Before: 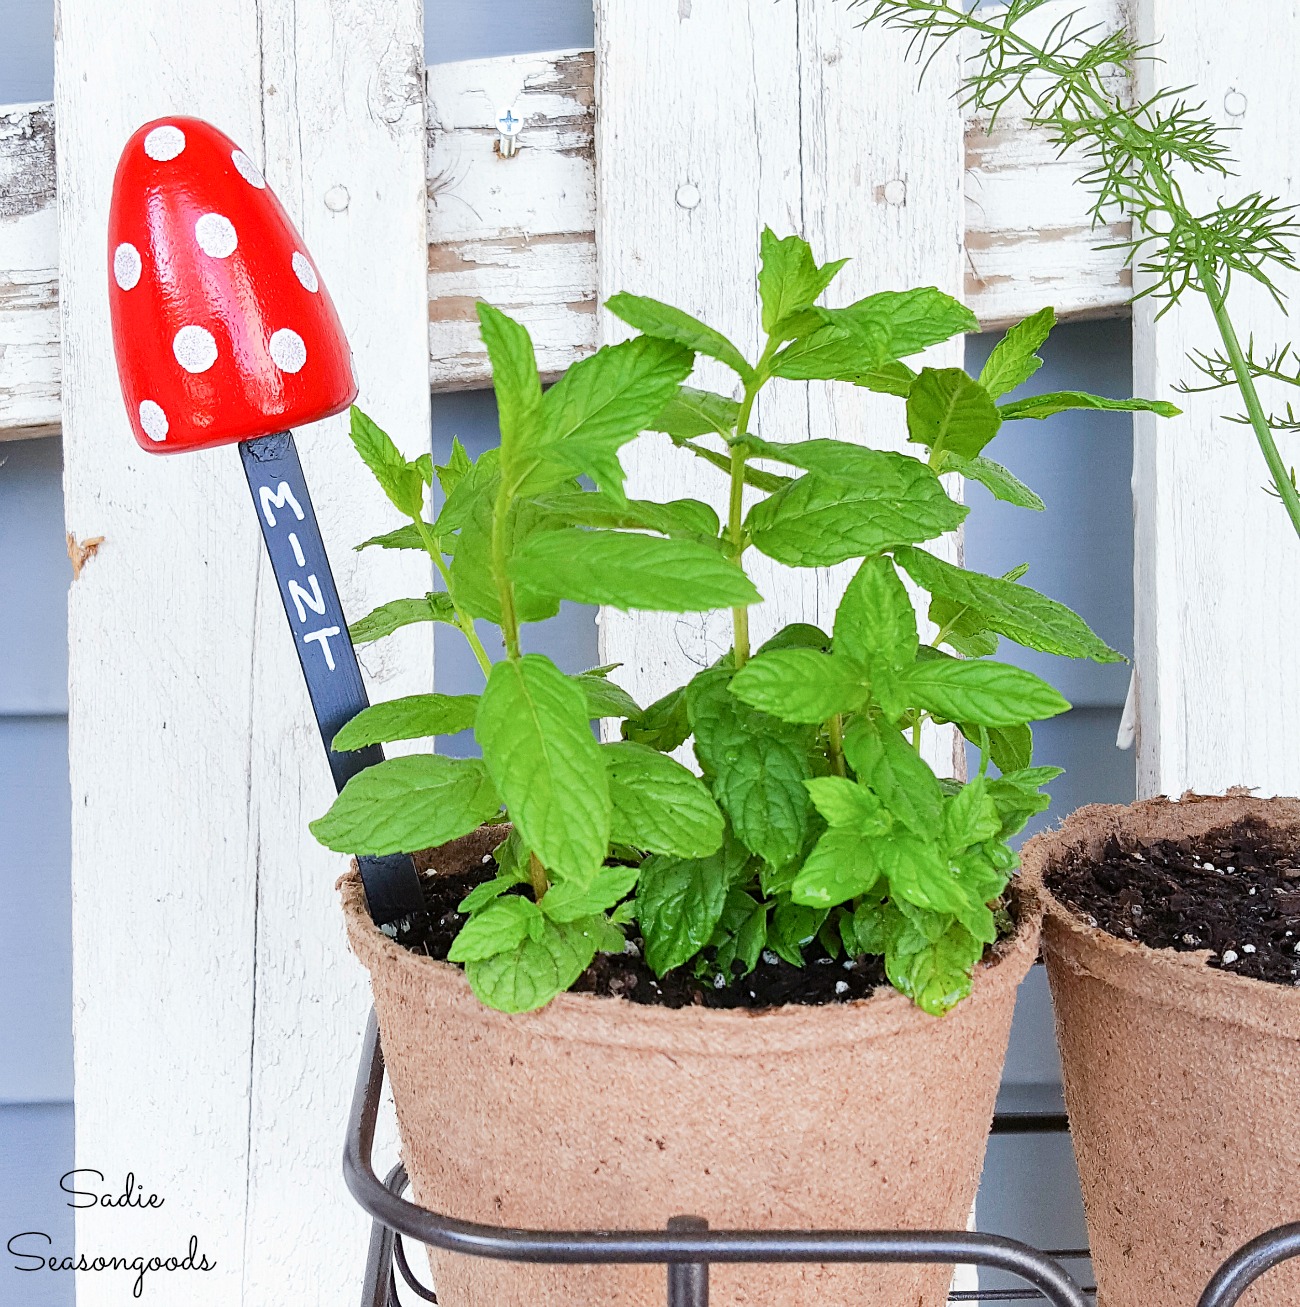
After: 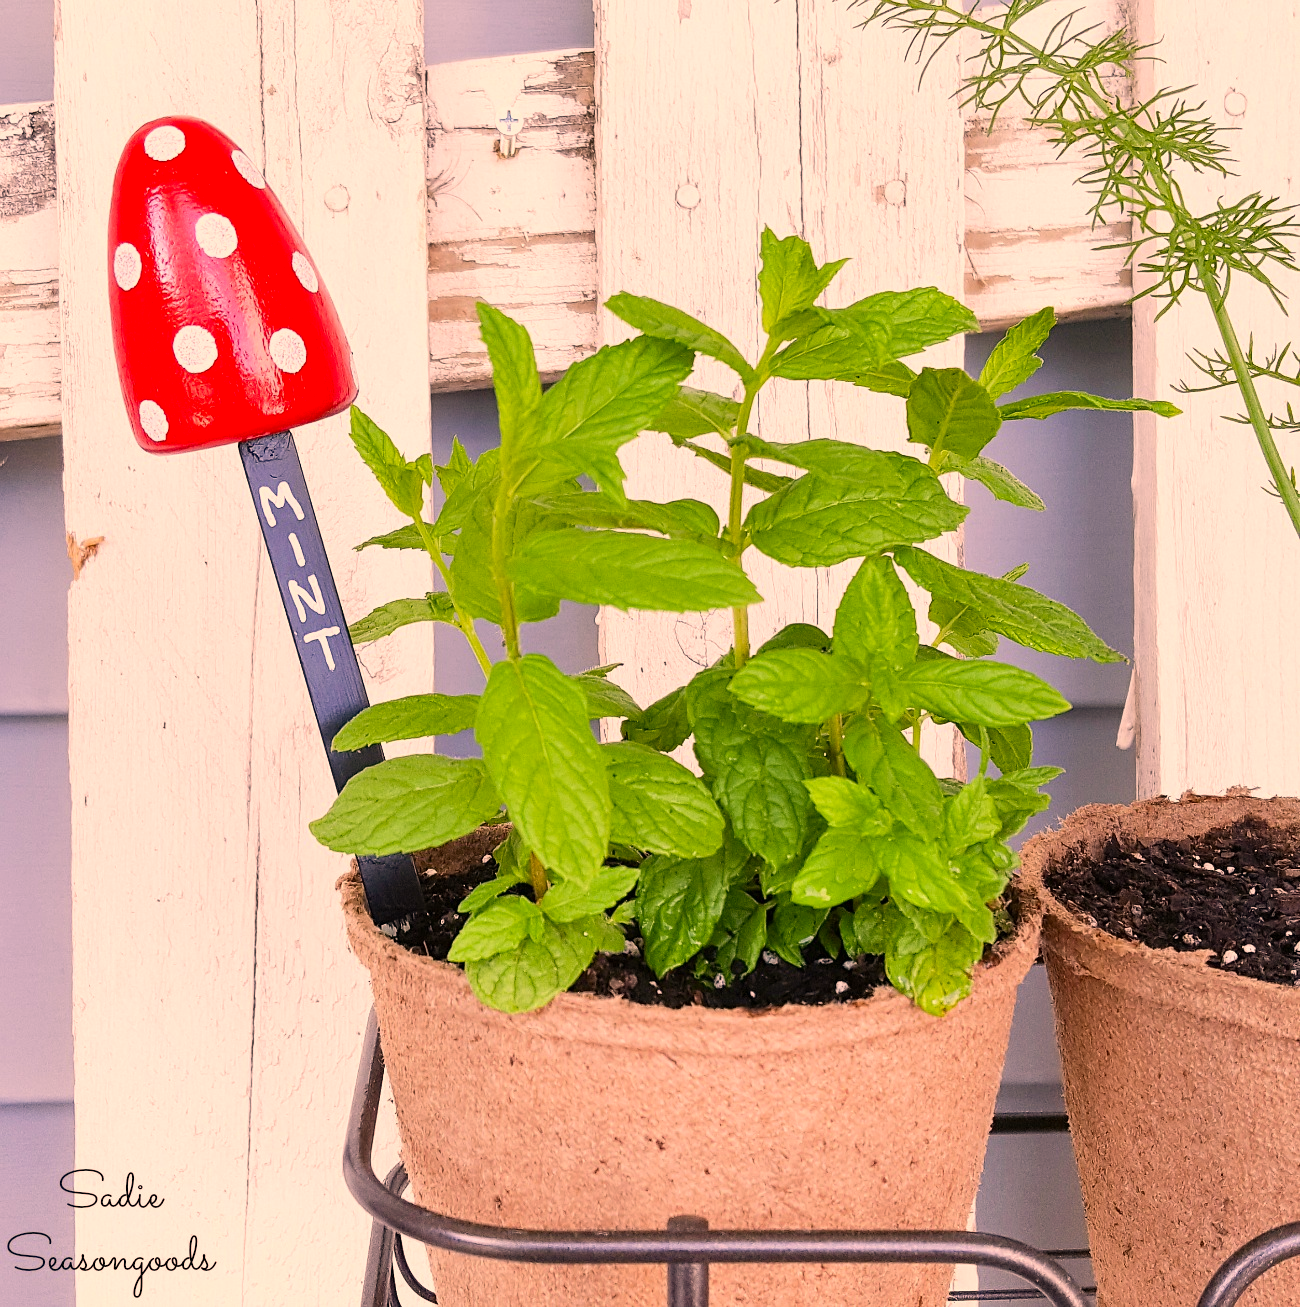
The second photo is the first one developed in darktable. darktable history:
exposure: compensate highlight preservation false
color correction: highlights a* 22.58, highlights b* 22.33
